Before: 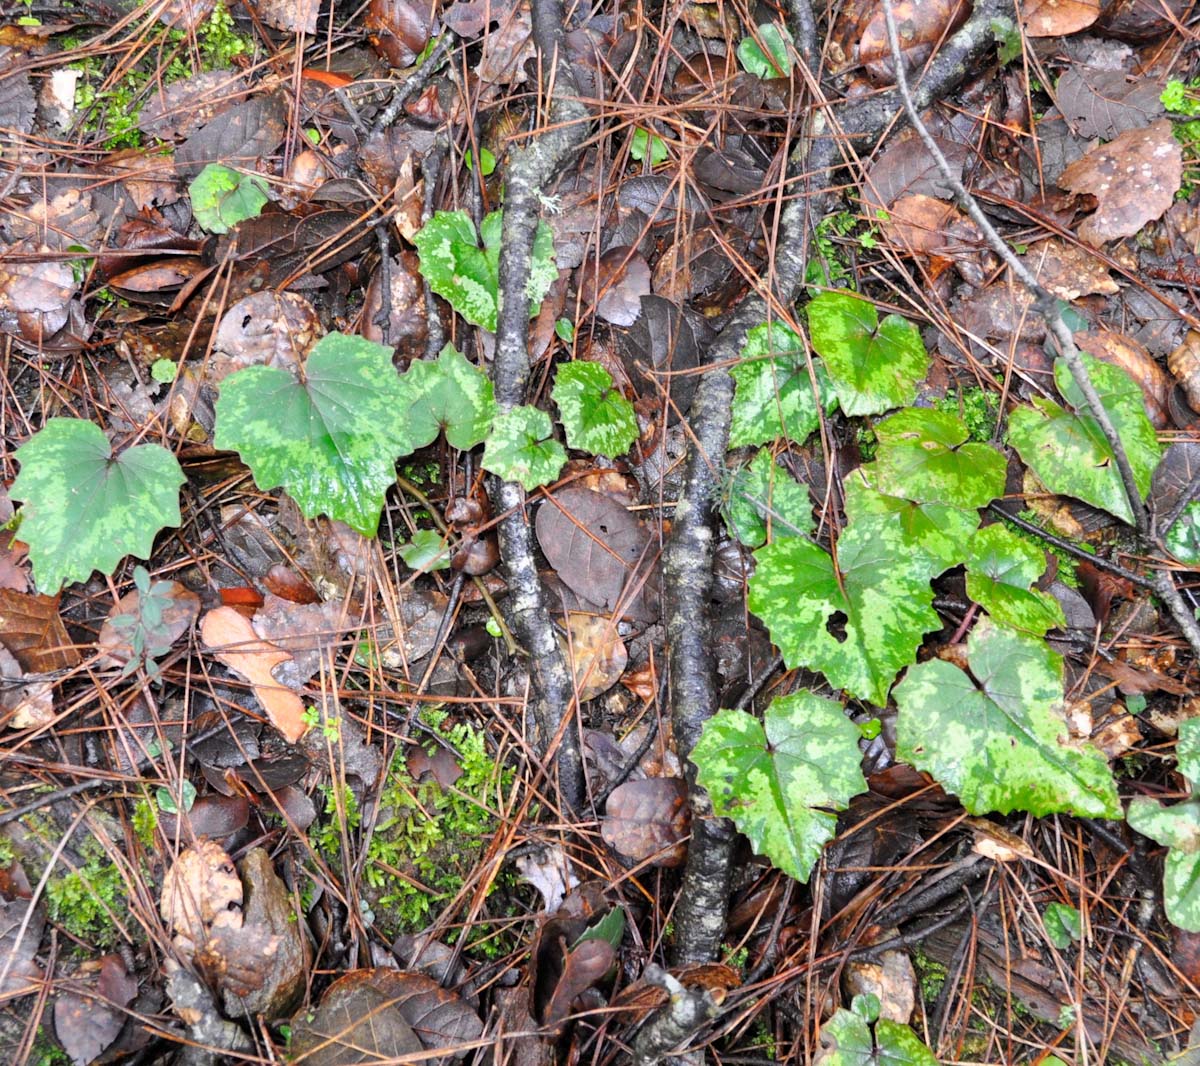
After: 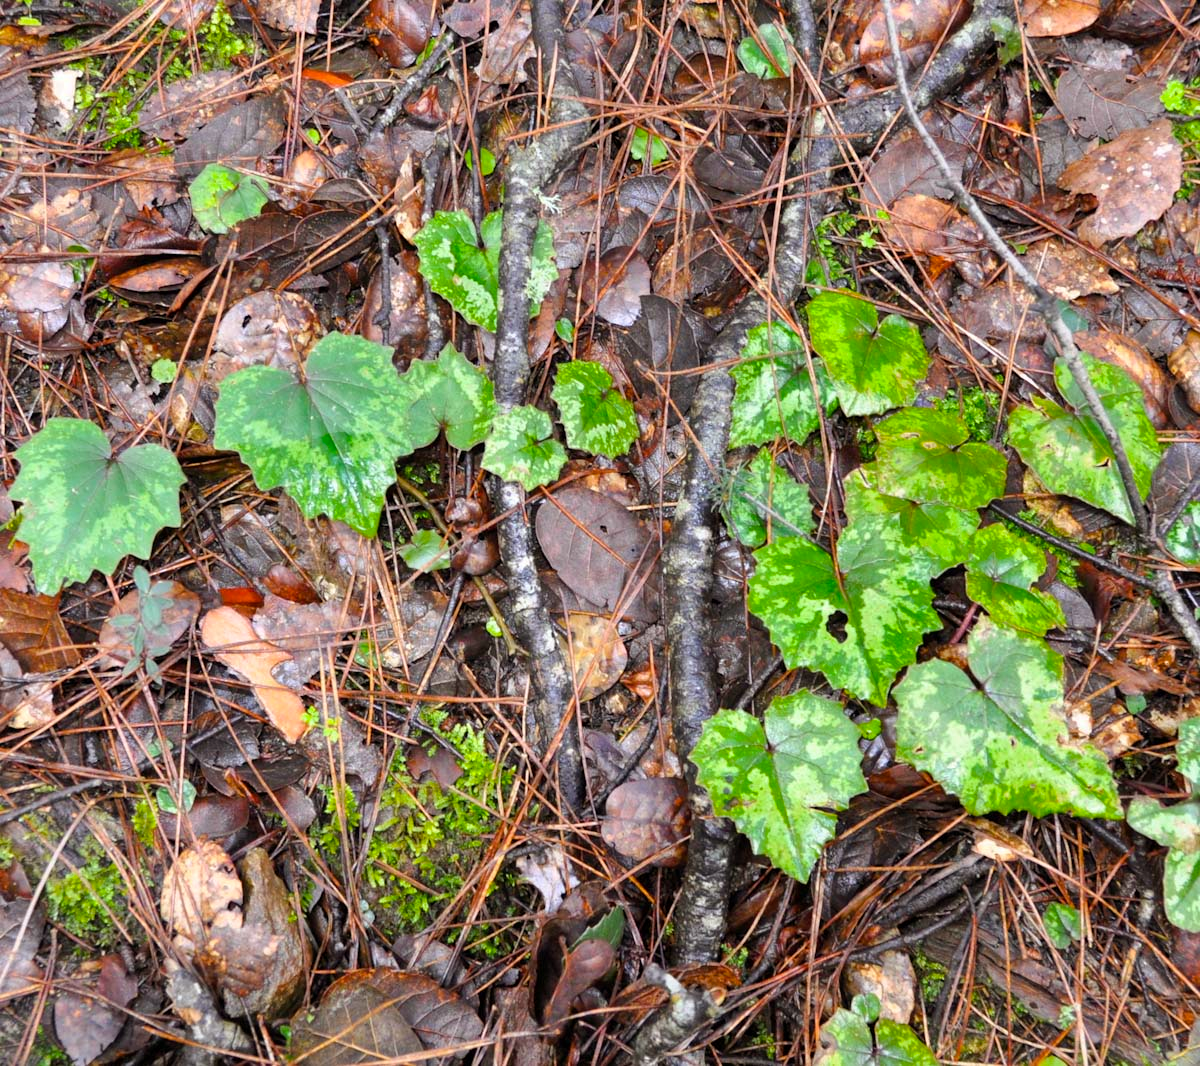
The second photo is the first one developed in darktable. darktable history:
color balance rgb: power › chroma 0.656%, power › hue 60°, perceptual saturation grading › global saturation 19.721%
shadows and highlights: shadows 24.5, highlights -79.19, highlights color adjustment 73.48%, soften with gaussian
